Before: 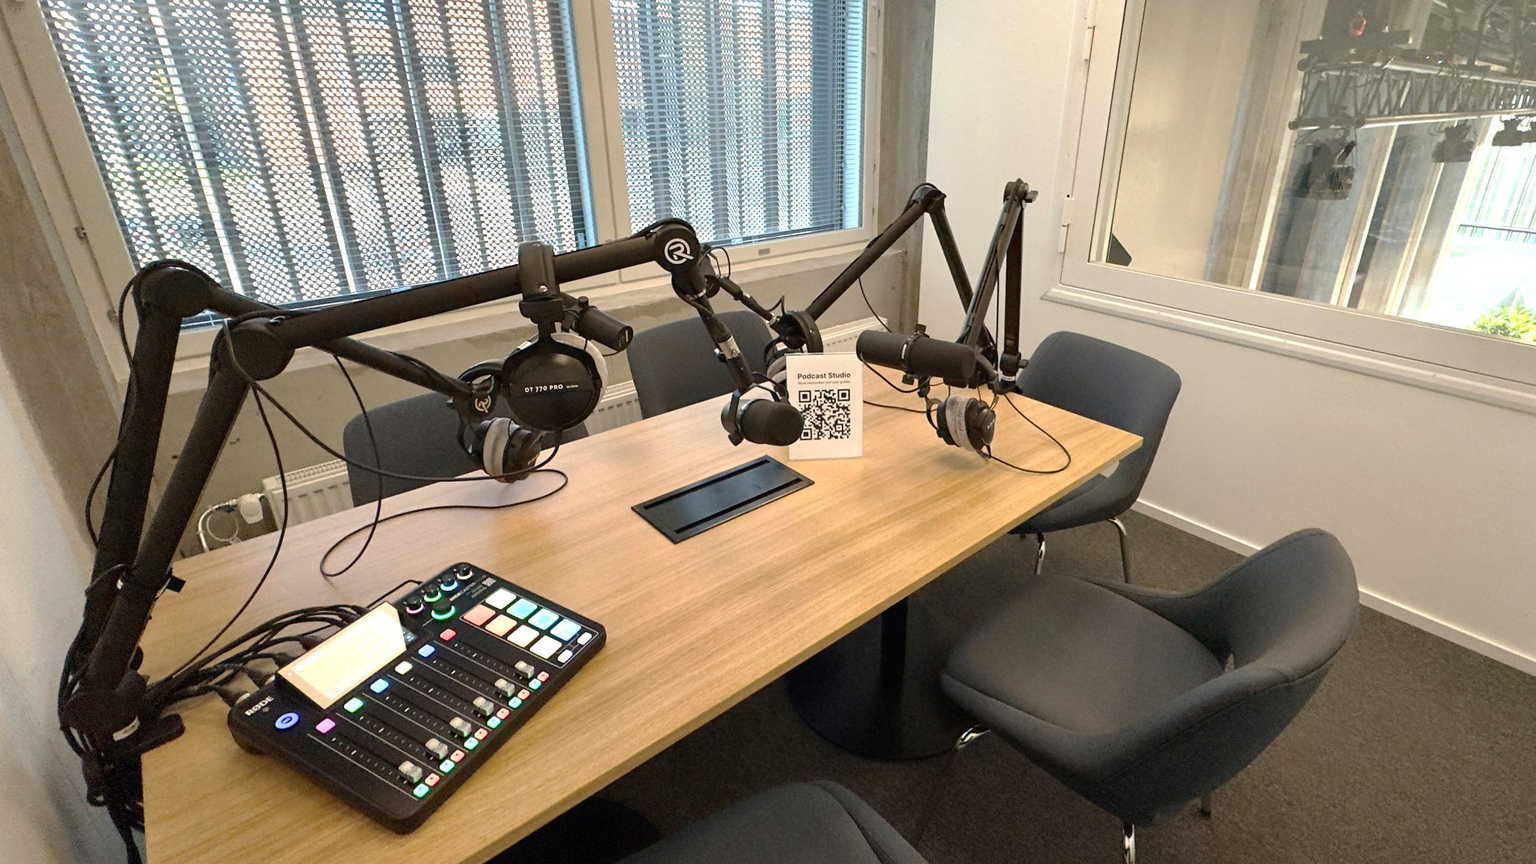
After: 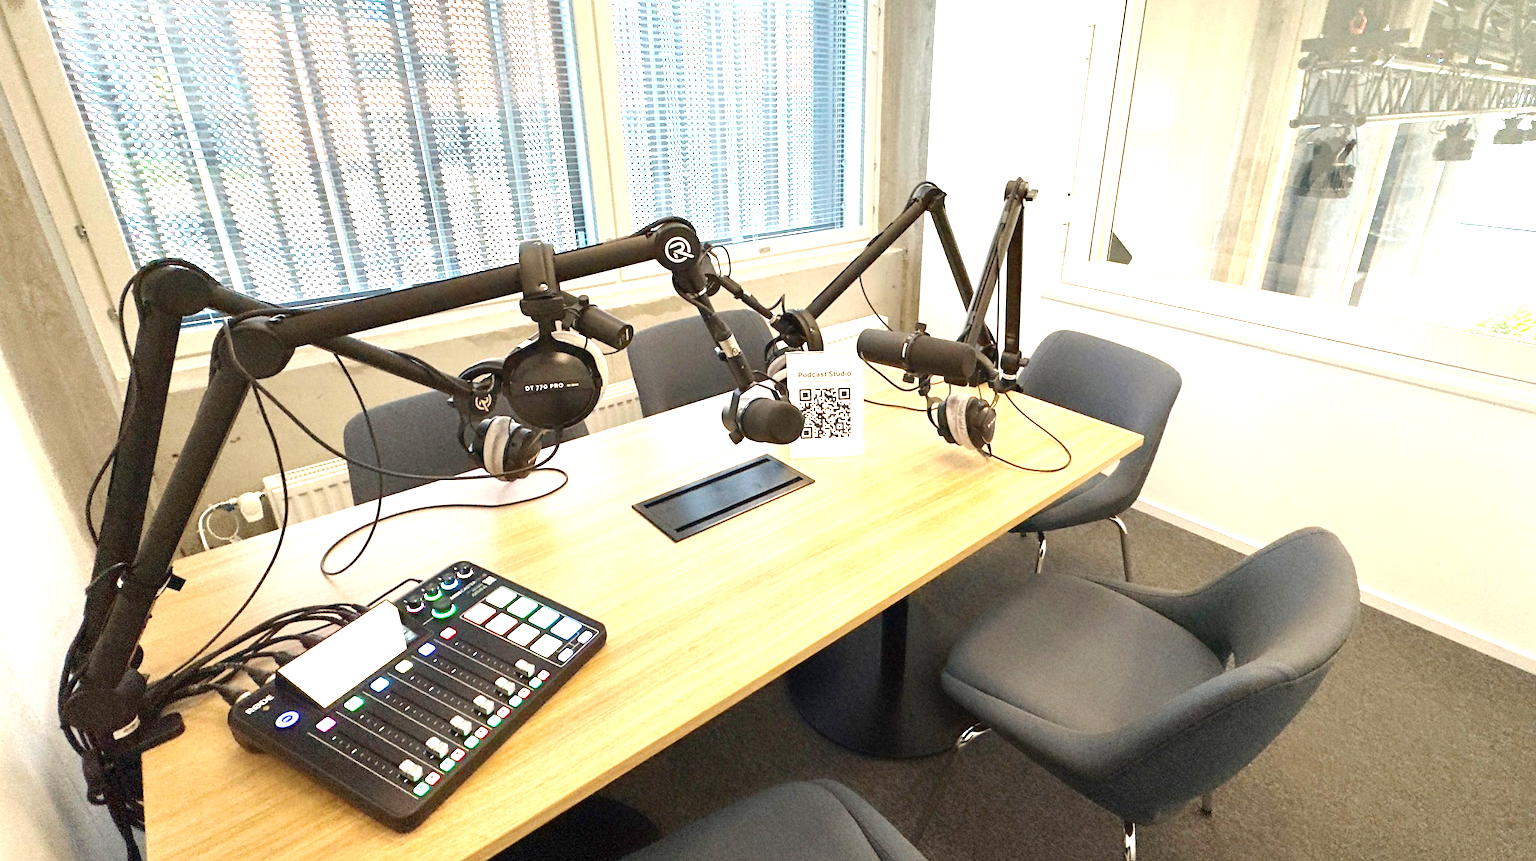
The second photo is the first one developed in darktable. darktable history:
crop: top 0.225%, bottom 0.102%
exposure: black level correction 0, exposure 1.392 EV, compensate highlight preservation false
tone equalizer: on, module defaults
